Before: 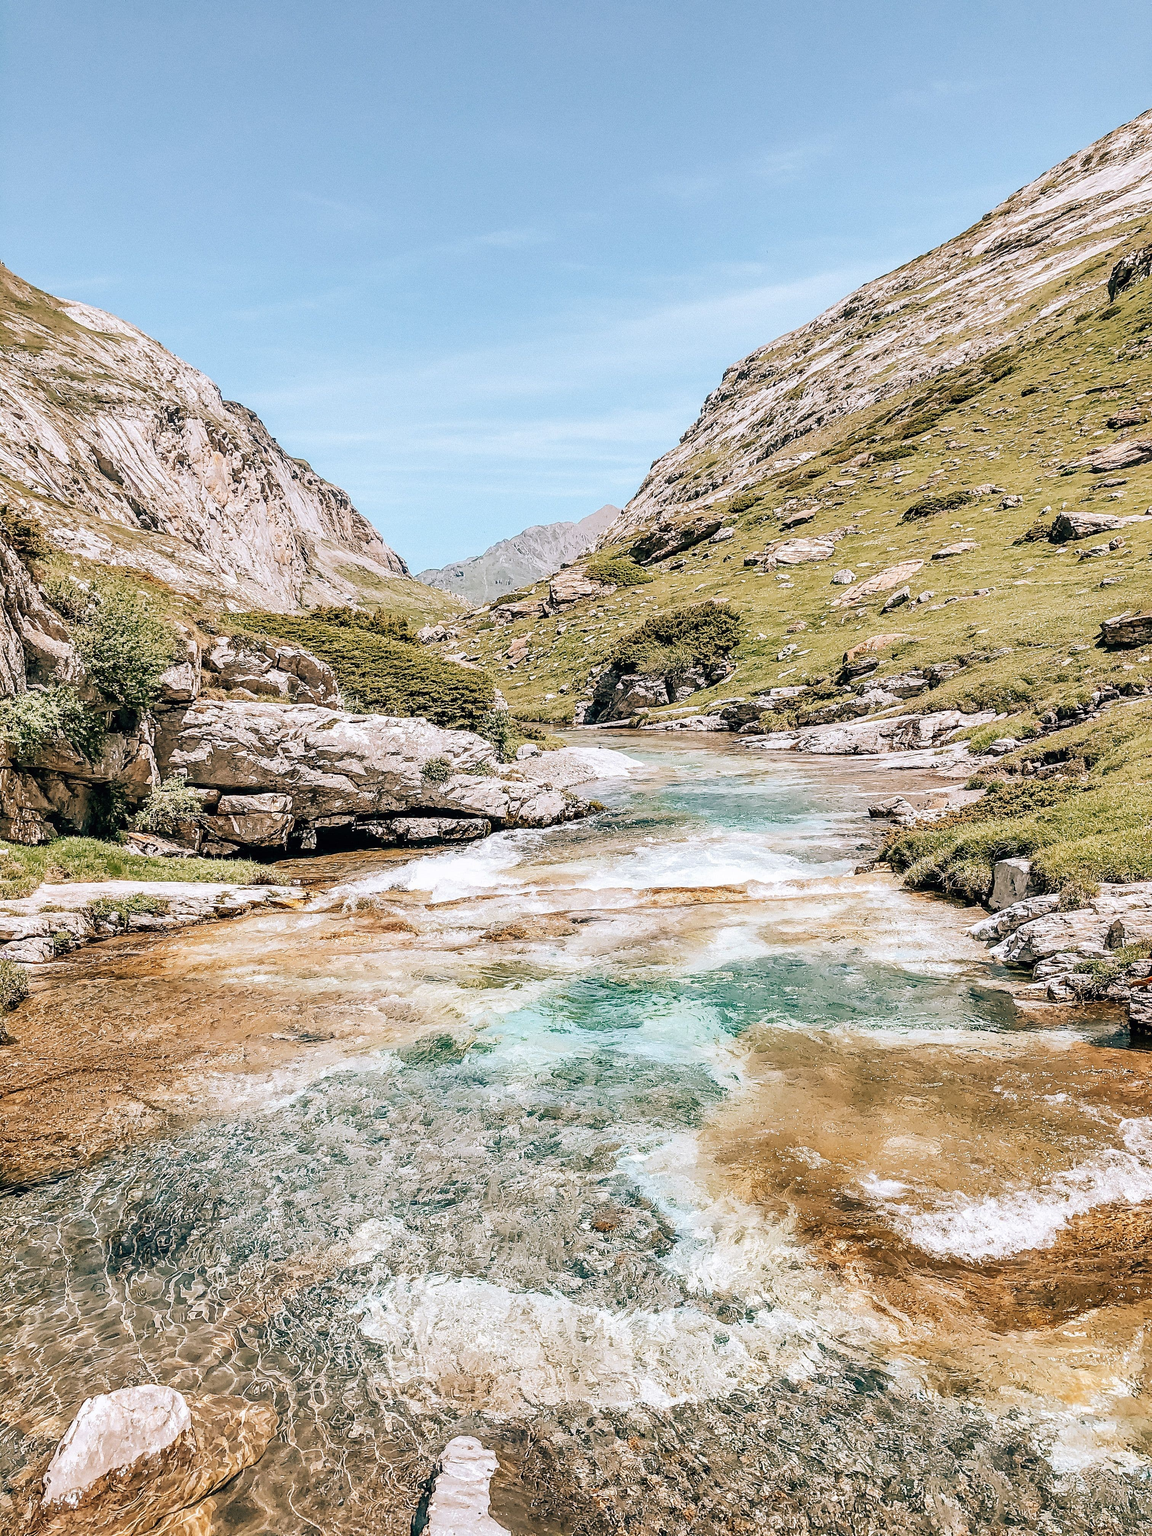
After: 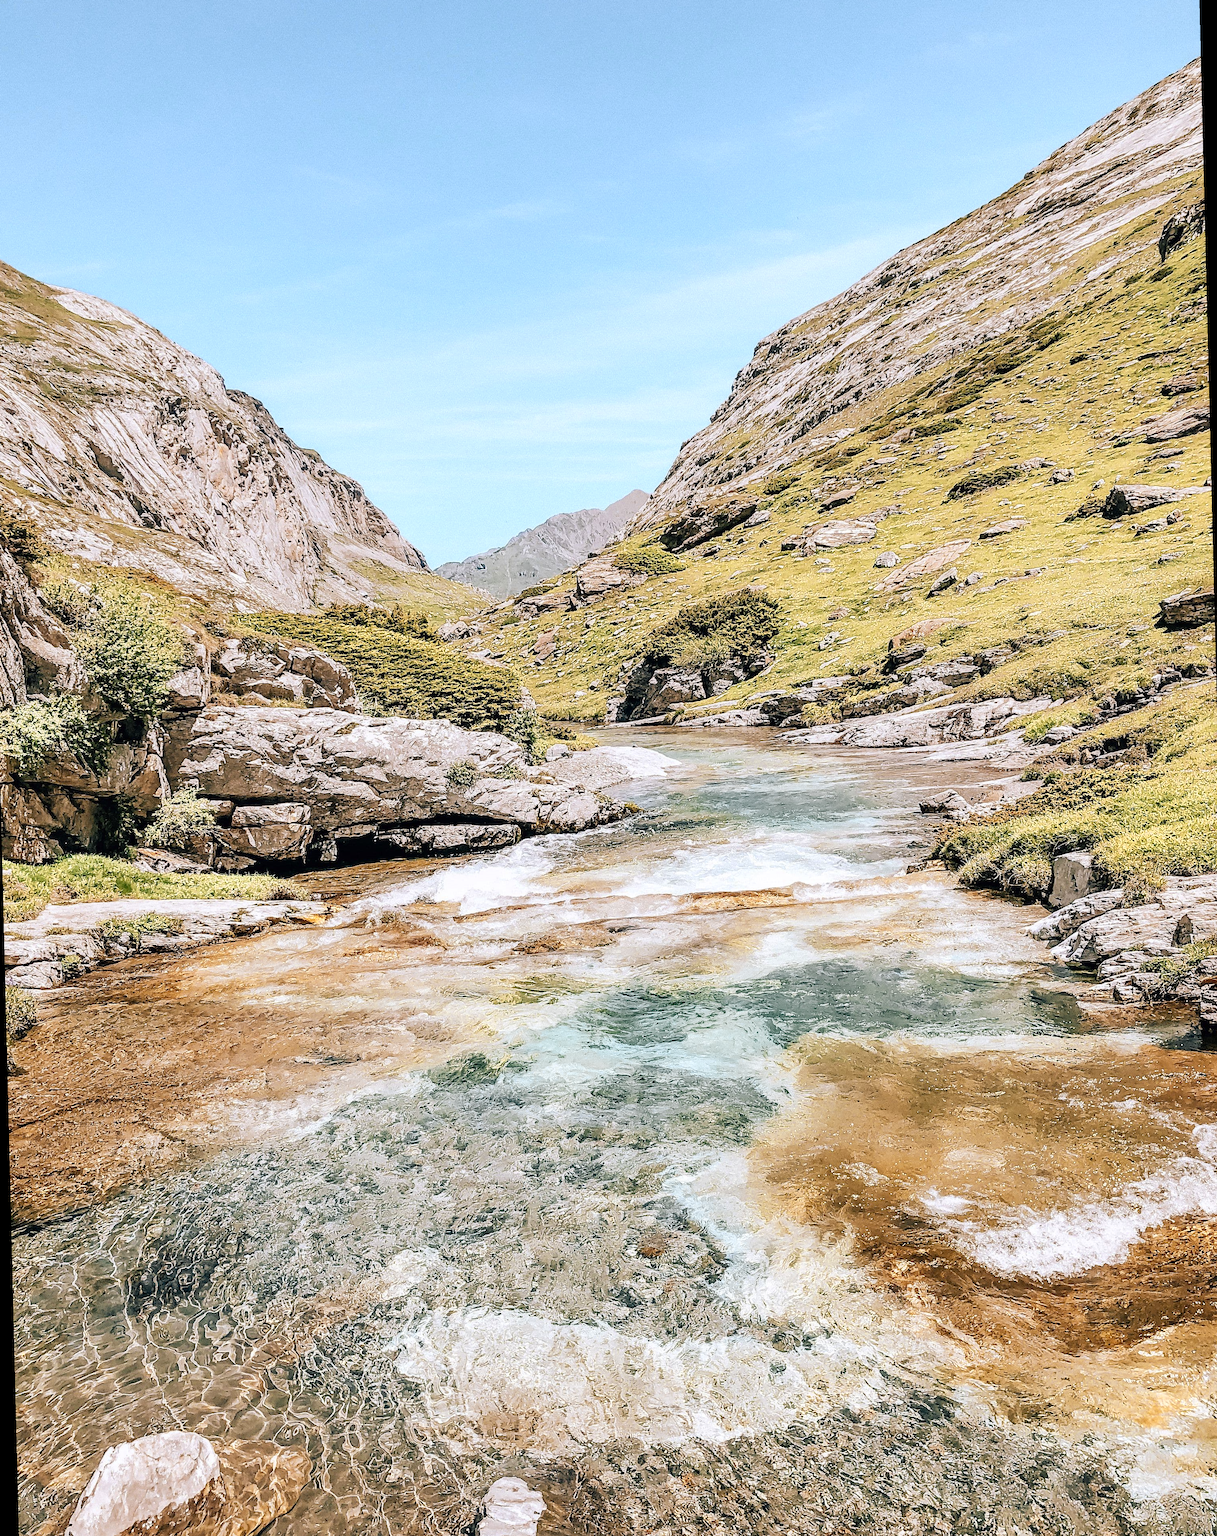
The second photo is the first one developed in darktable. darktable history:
rotate and perspective: rotation -1.42°, crop left 0.016, crop right 0.984, crop top 0.035, crop bottom 0.965
color zones: curves: ch0 [(0, 0.485) (0.178, 0.476) (0.261, 0.623) (0.411, 0.403) (0.708, 0.603) (0.934, 0.412)]; ch1 [(0.003, 0.485) (0.149, 0.496) (0.229, 0.584) (0.326, 0.551) (0.484, 0.262) (0.757, 0.643)]
